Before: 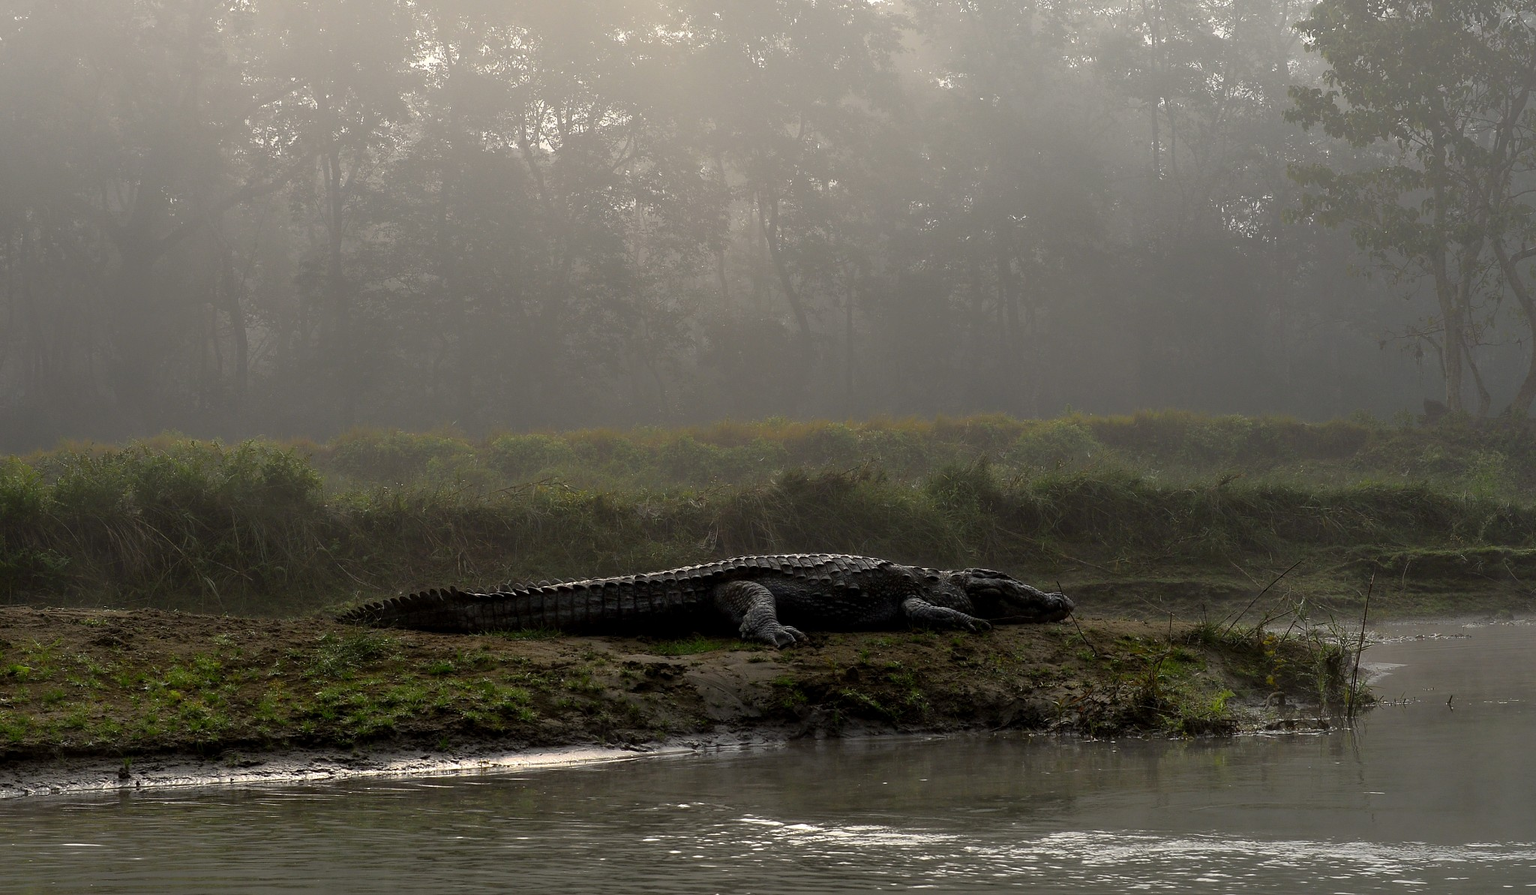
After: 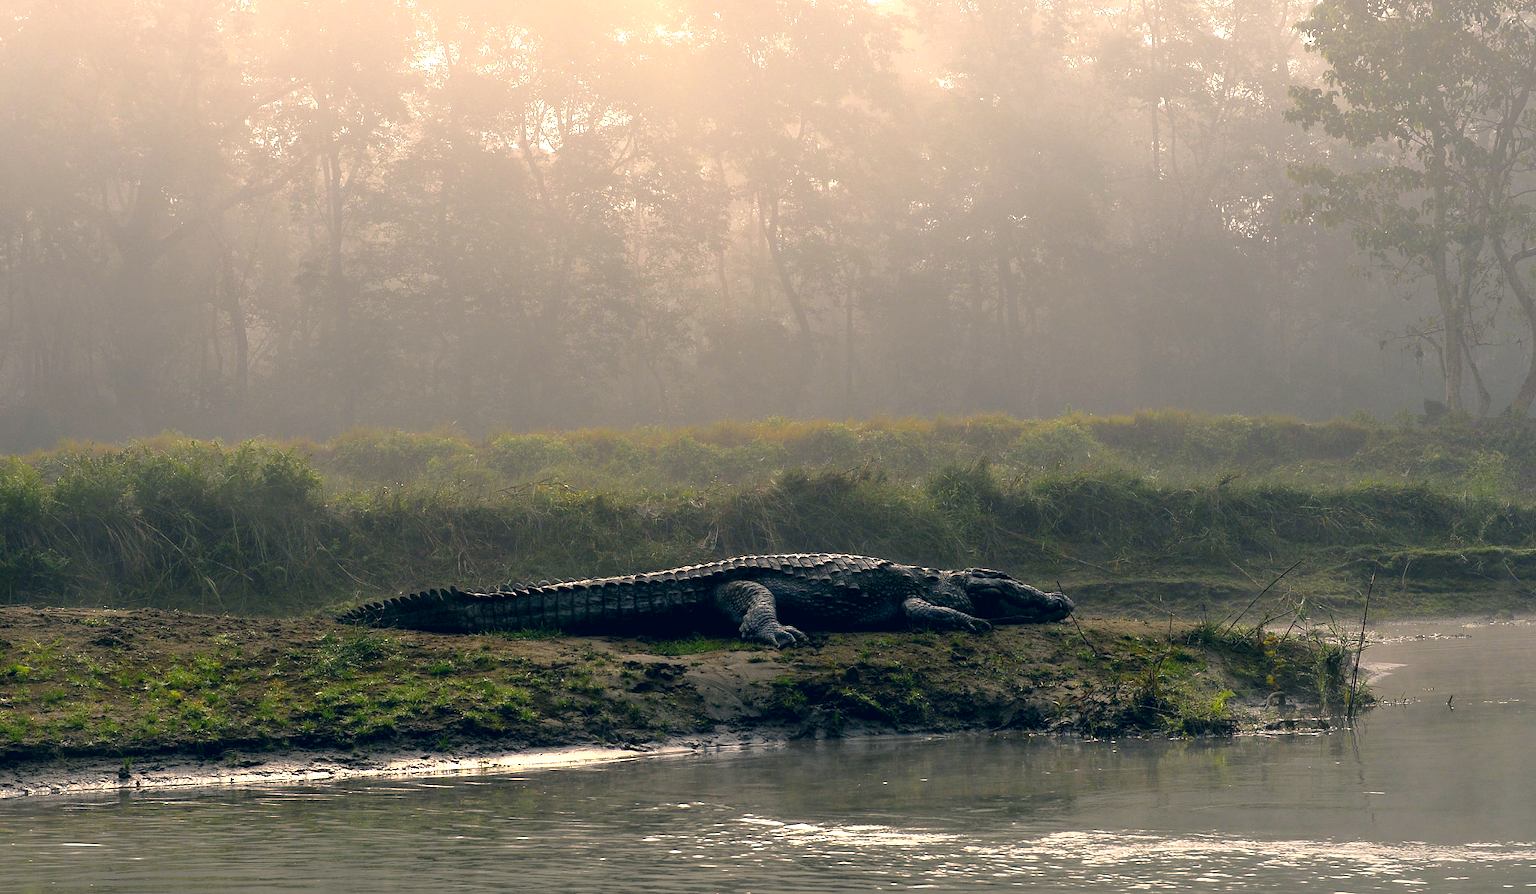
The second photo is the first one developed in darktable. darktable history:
color correction: highlights a* 10.32, highlights b* 14.66, shadows a* -9.59, shadows b* -15.02
exposure: exposure 0.943 EV, compensate highlight preservation false
